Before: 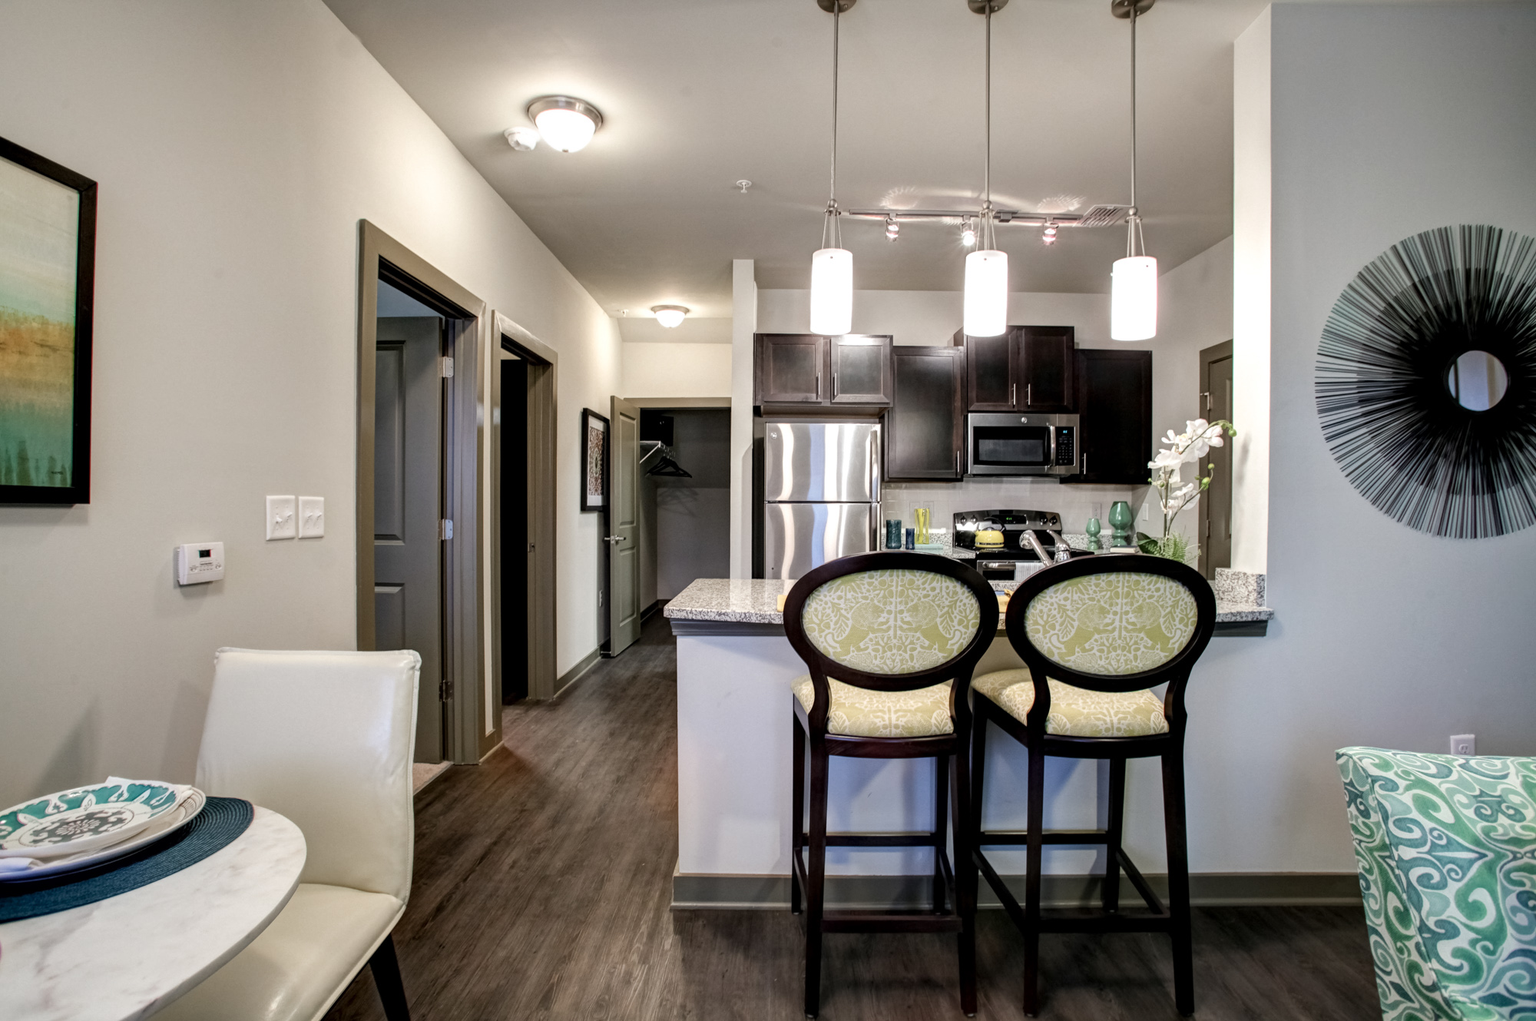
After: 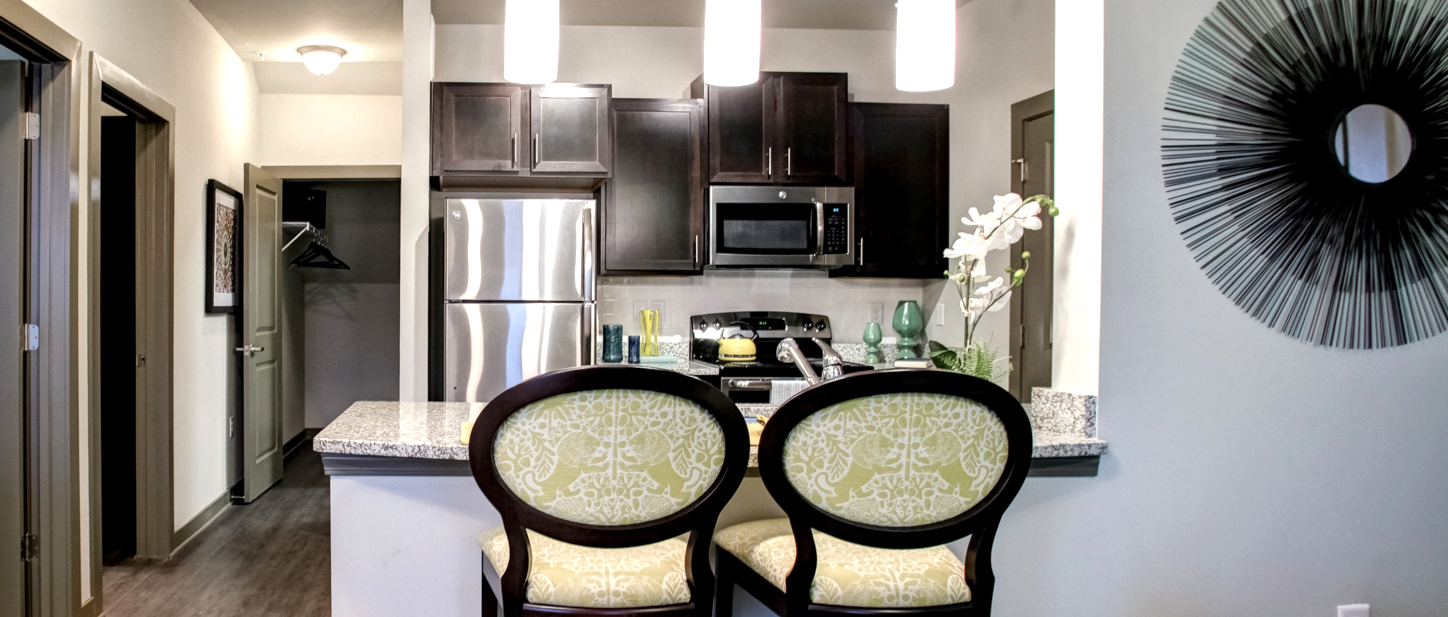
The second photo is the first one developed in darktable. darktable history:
crop and rotate: left 27.567%, top 26.603%, bottom 26.937%
exposure: exposure 0.295 EV, compensate exposure bias true, compensate highlight preservation false
